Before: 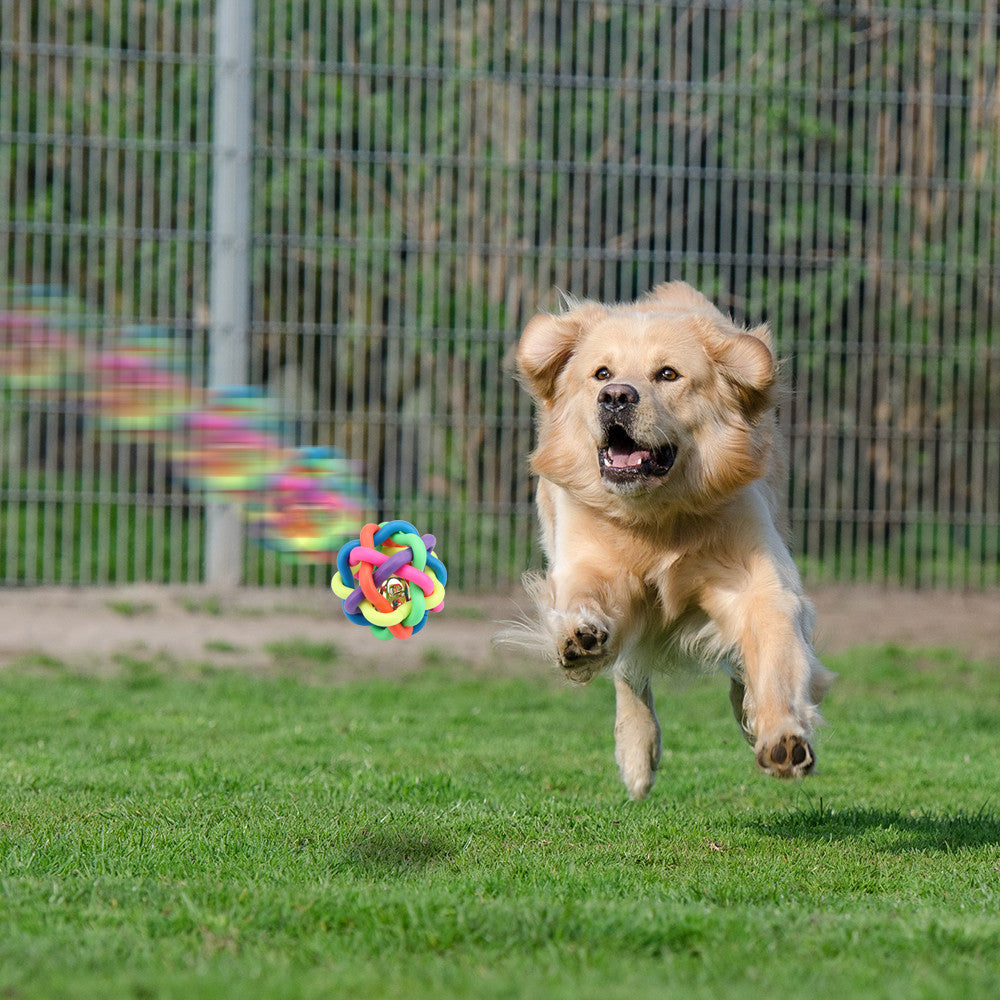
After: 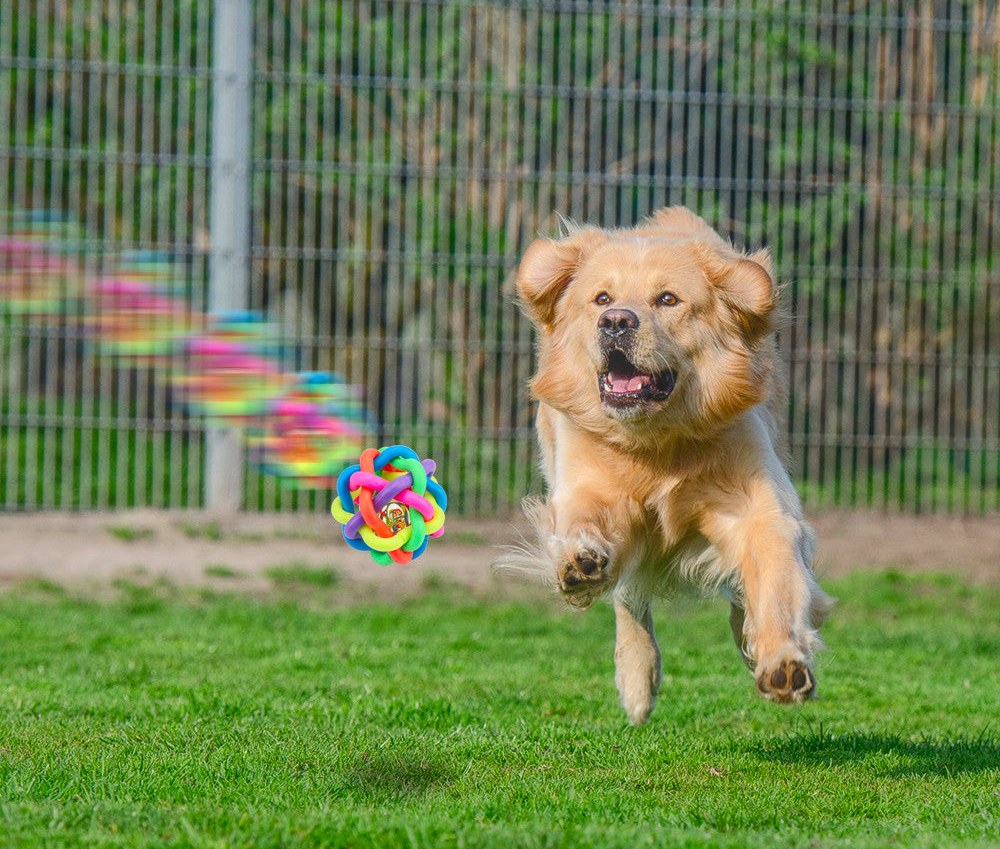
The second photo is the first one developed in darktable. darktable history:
local contrast: highlights 73%, shadows 22%, midtone range 0.196
shadows and highlights: on, module defaults
contrast brightness saturation: contrast 0.172, saturation 0.303
crop: top 7.598%, bottom 7.455%
